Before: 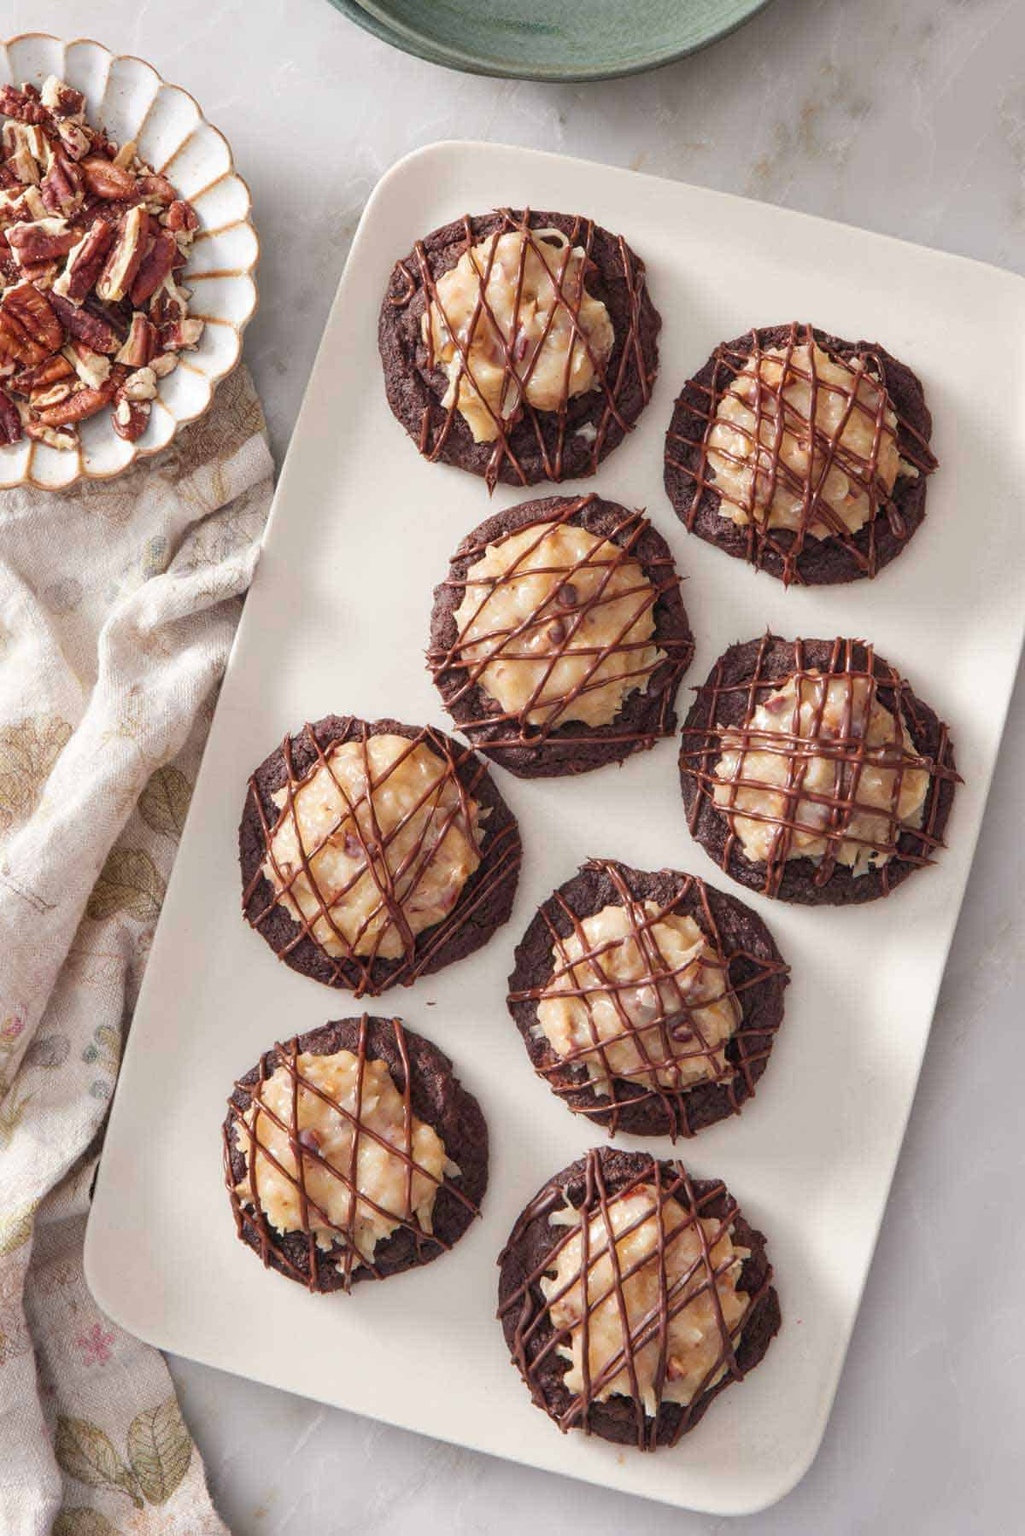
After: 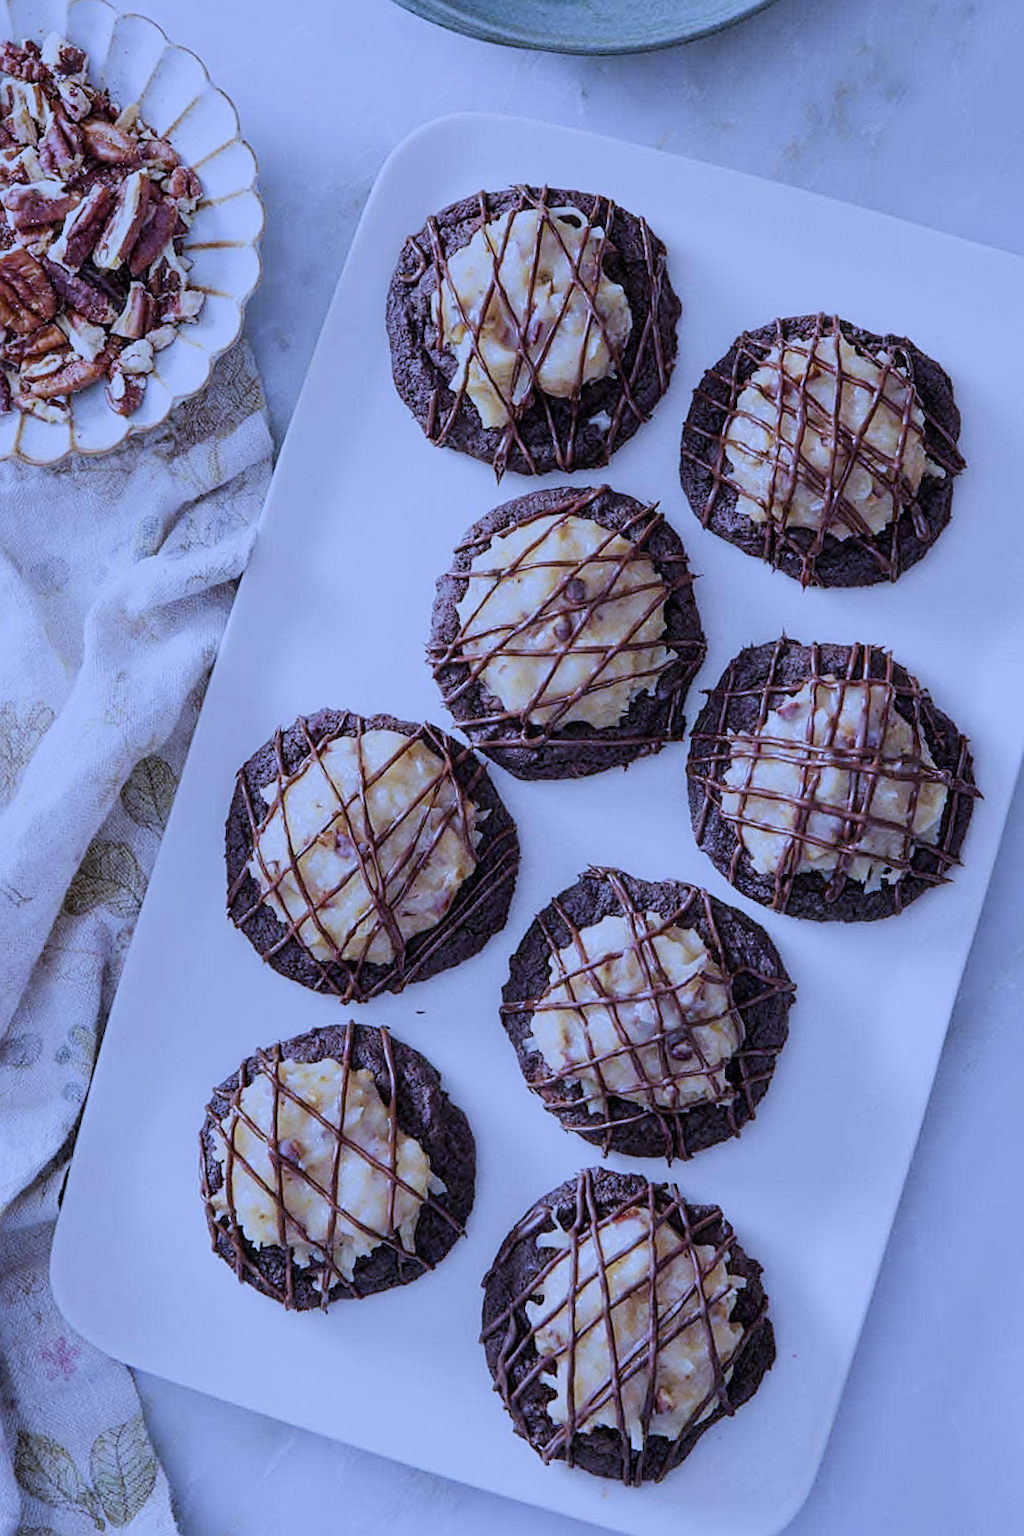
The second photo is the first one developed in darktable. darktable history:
sharpen: on, module defaults
white balance: red 0.766, blue 1.537
filmic rgb: black relative exposure -7.65 EV, white relative exposure 4.56 EV, hardness 3.61, contrast 1.05
crop and rotate: angle -1.69°
